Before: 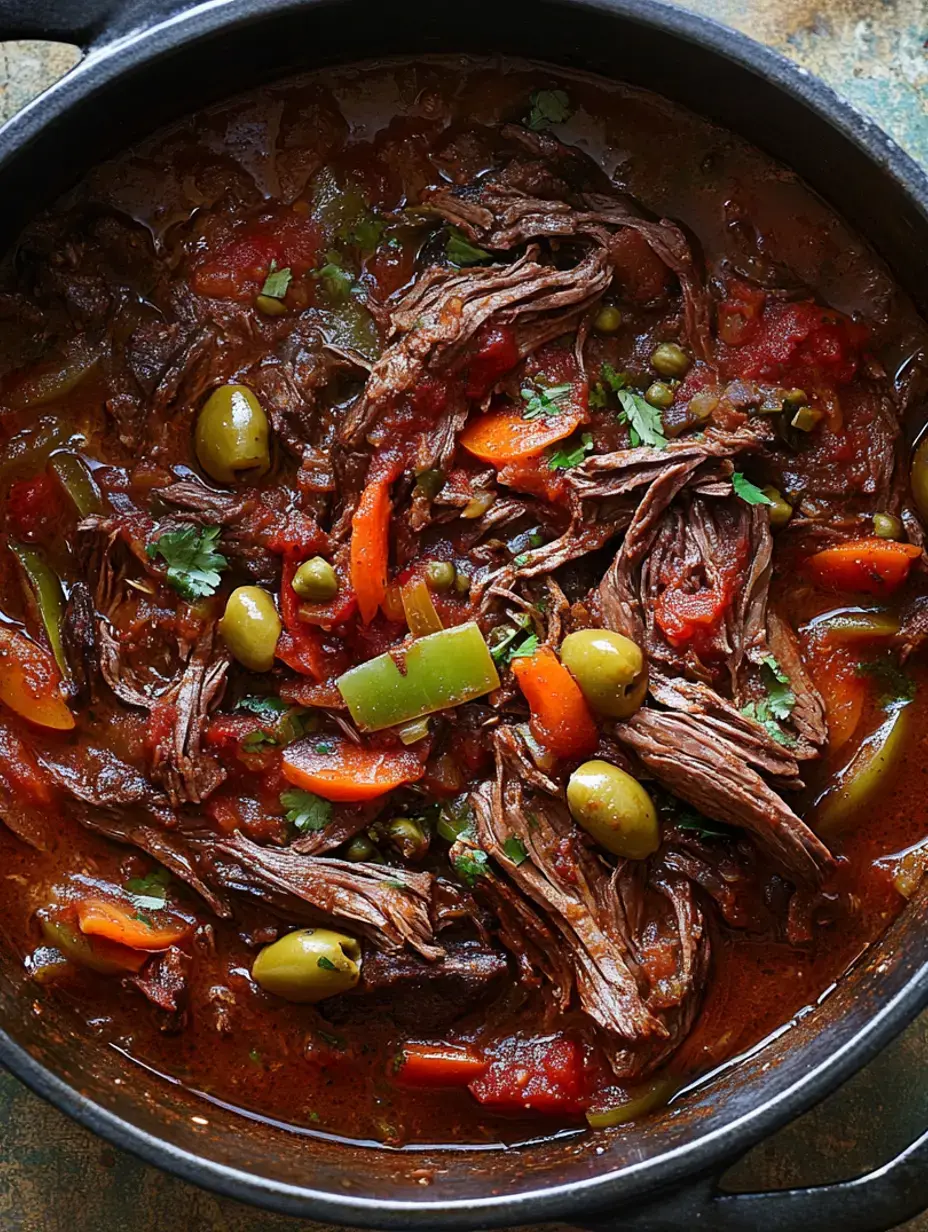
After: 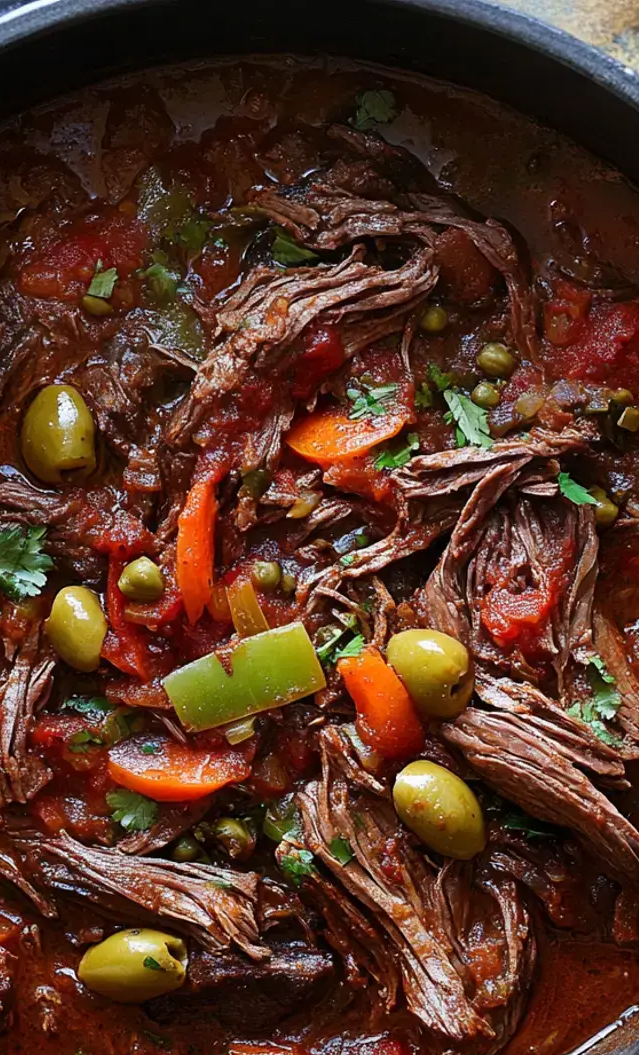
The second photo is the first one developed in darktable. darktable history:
crop: left 18.769%, right 12.361%, bottom 14.288%
